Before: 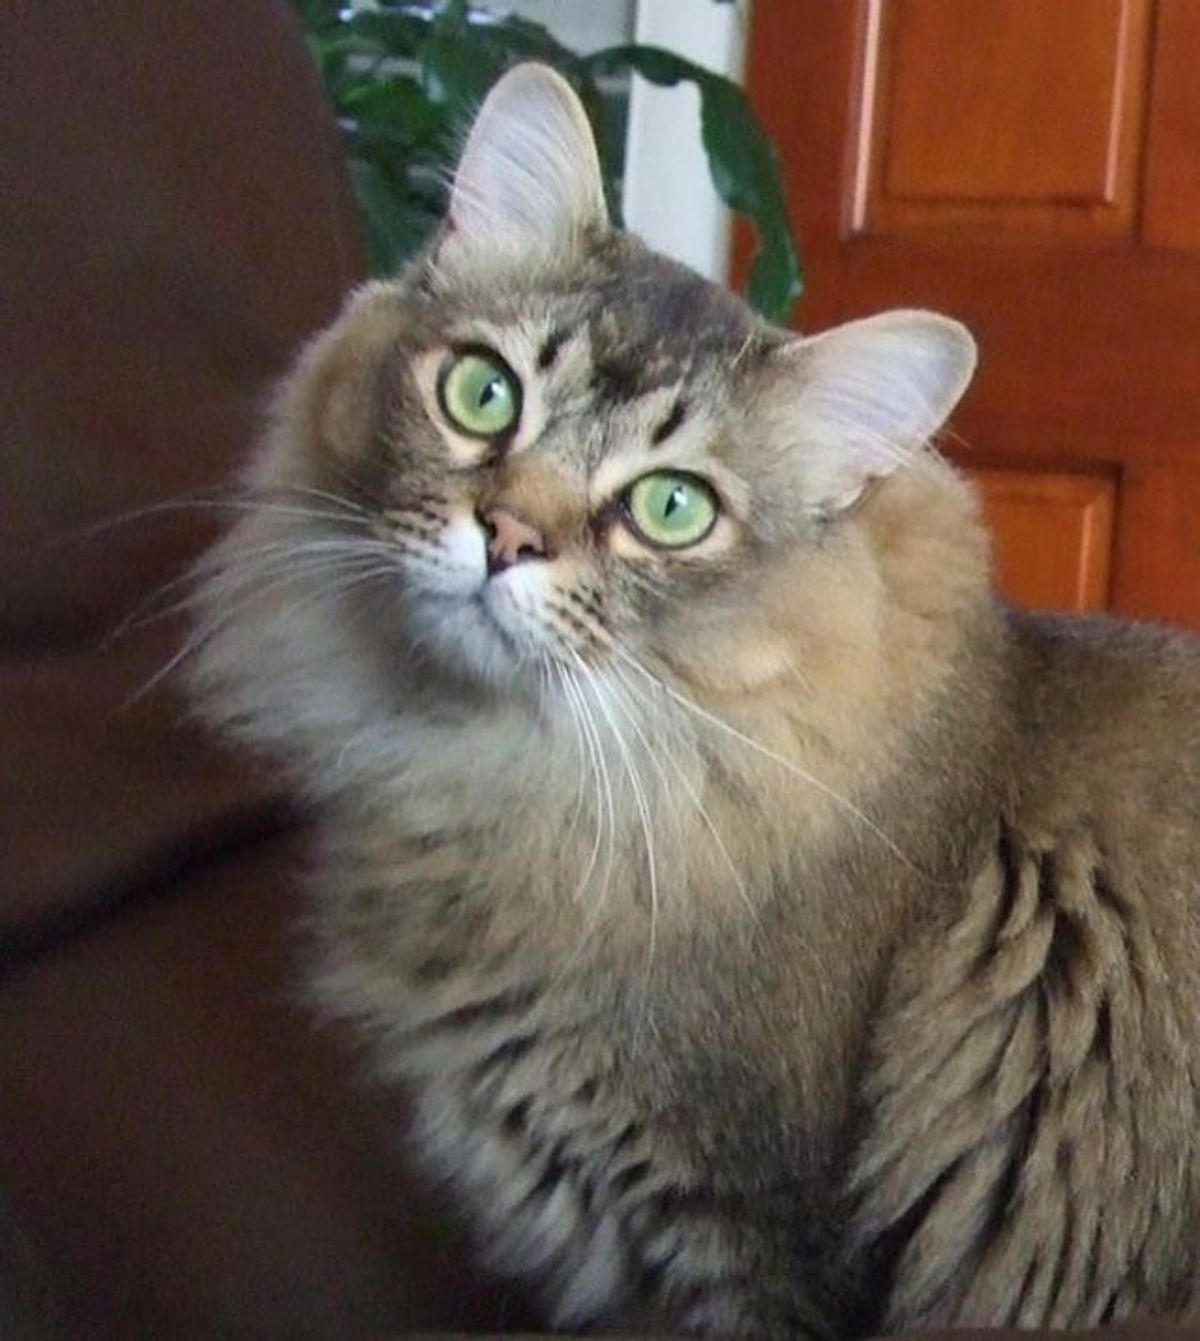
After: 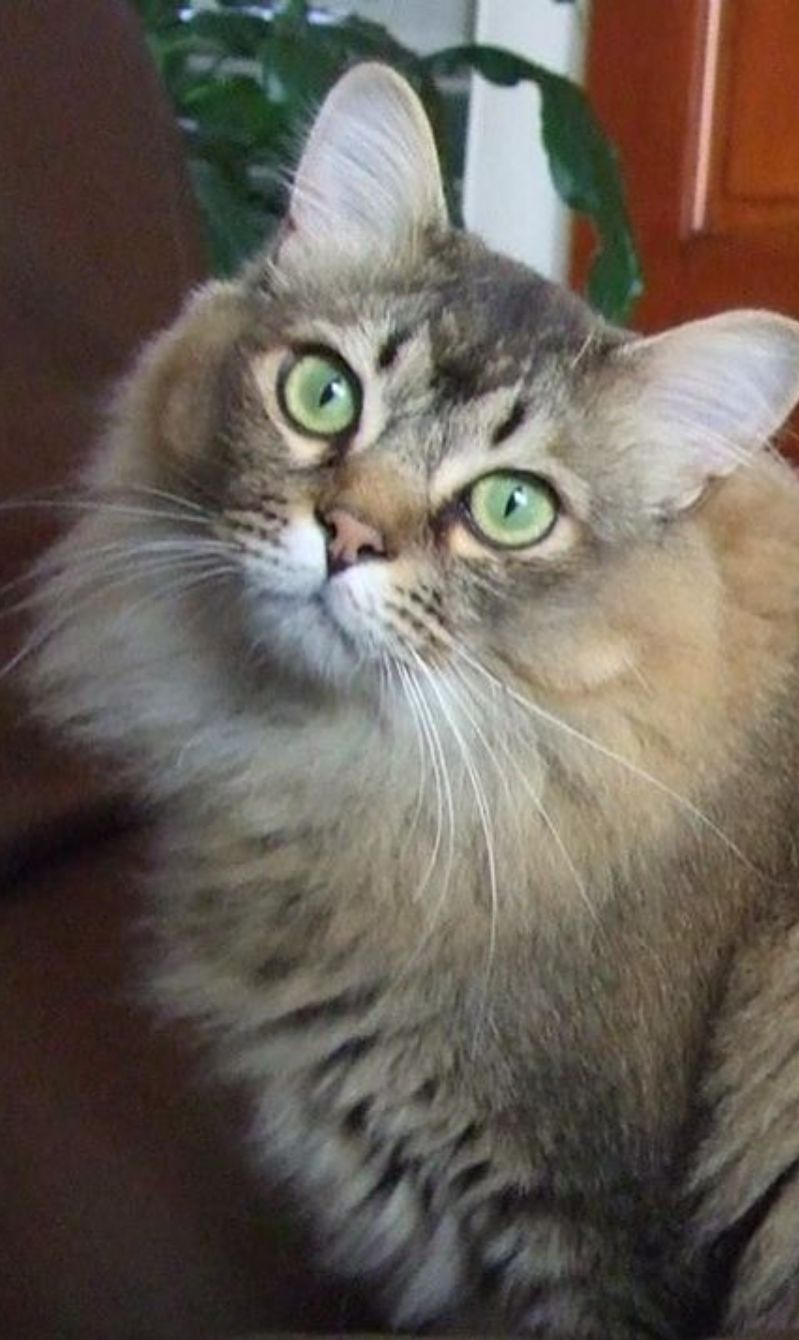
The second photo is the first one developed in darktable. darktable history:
crop and rotate: left 13.349%, right 20.044%
